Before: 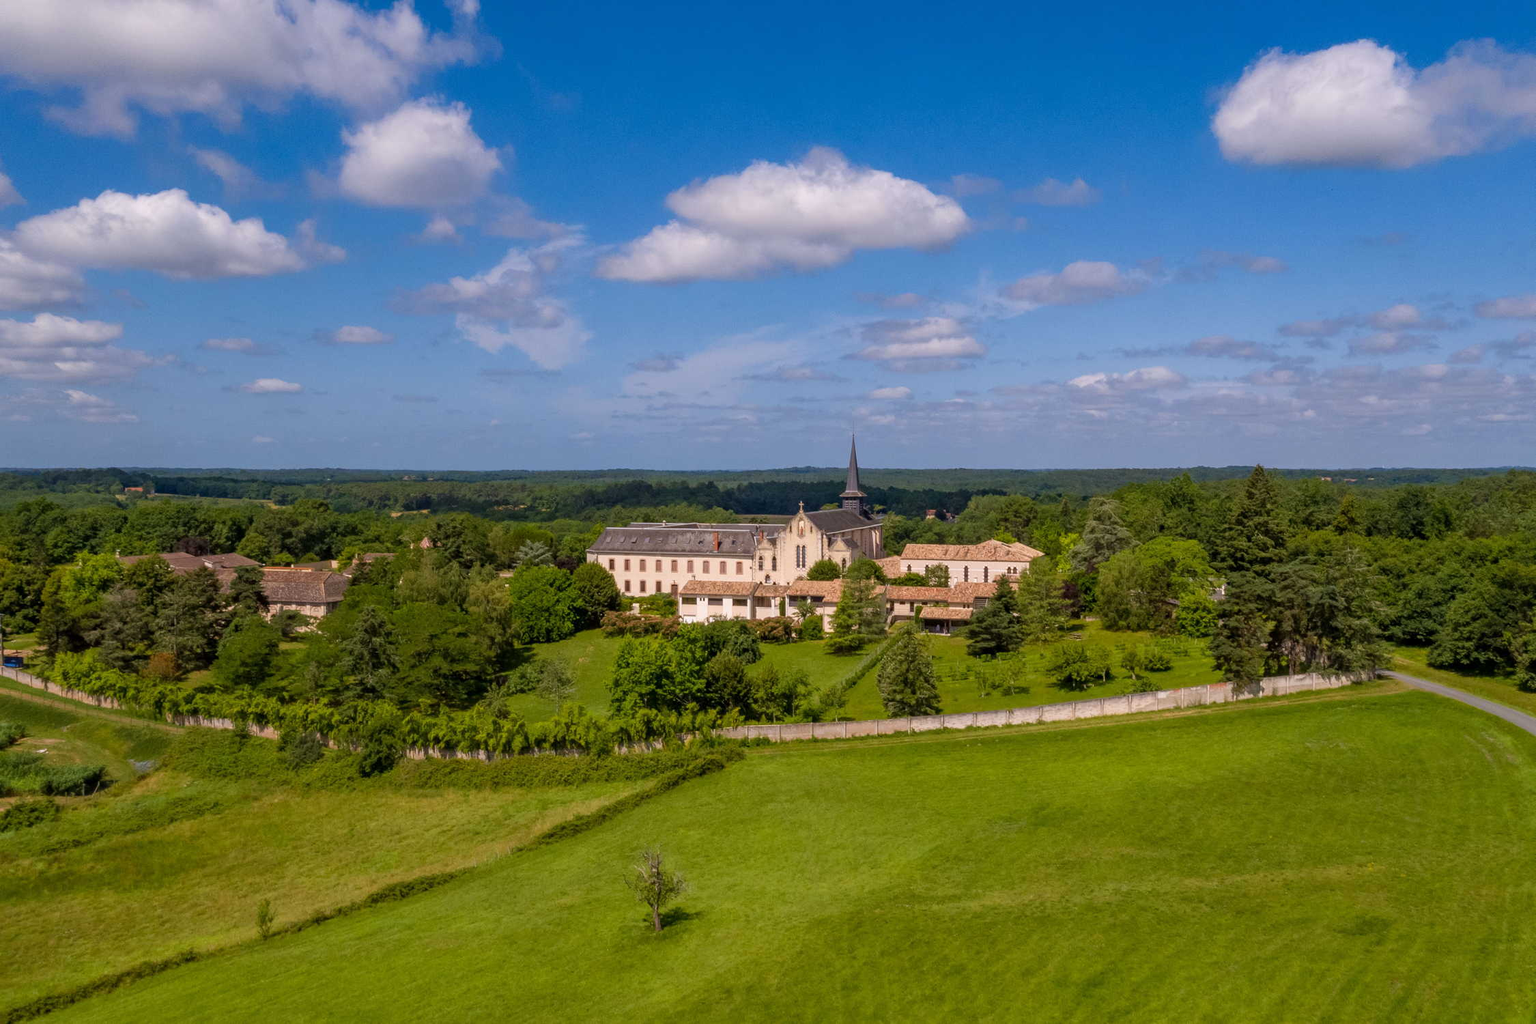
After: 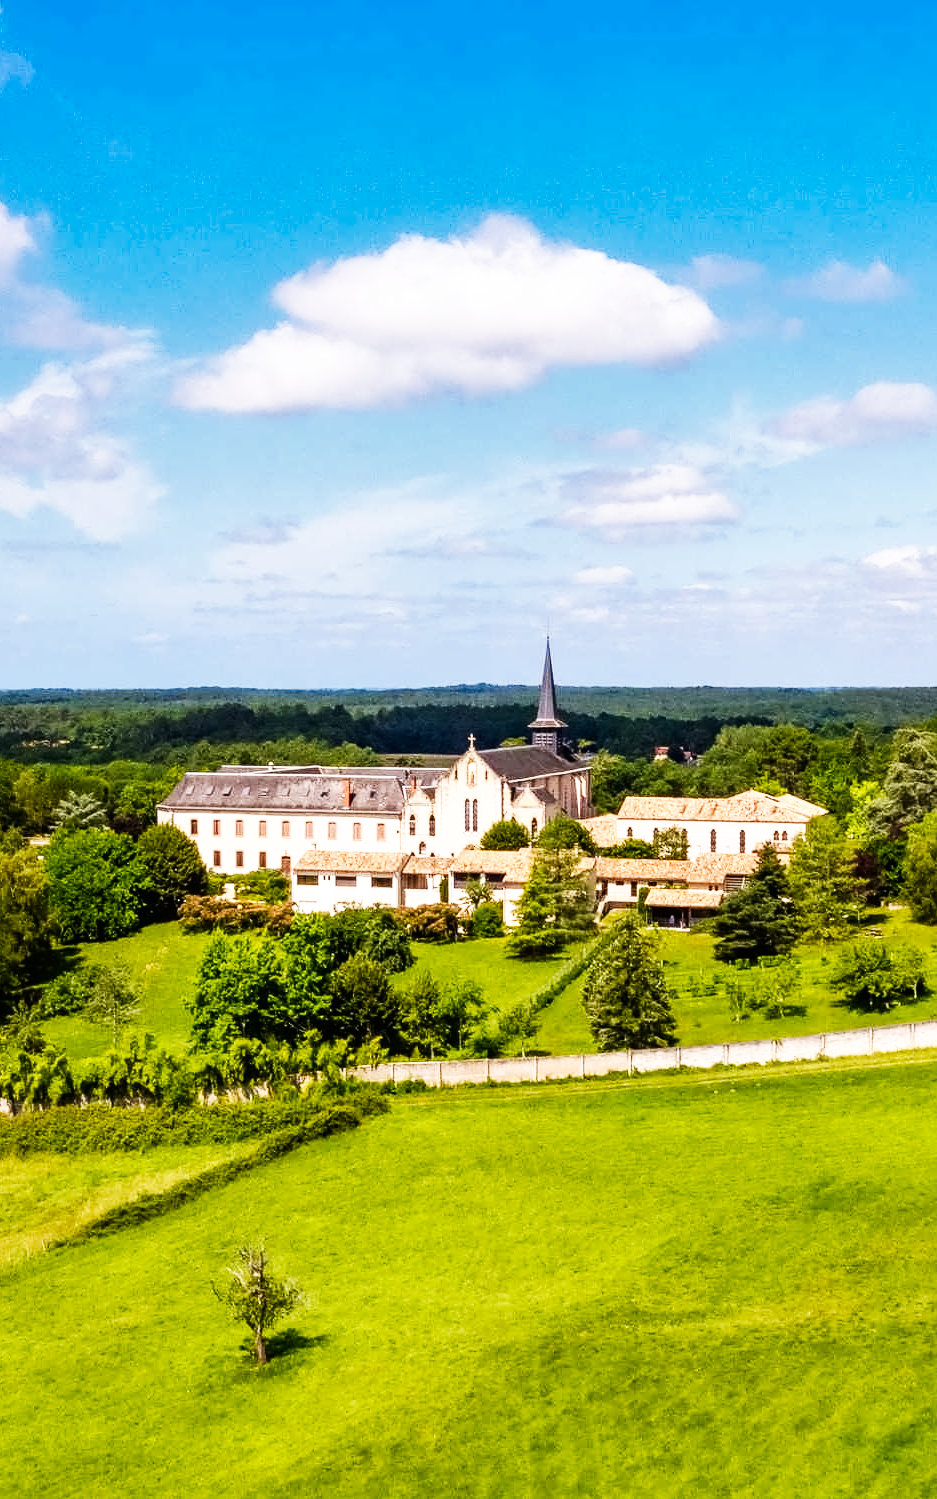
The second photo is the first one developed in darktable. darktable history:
shadows and highlights: shadows -88.03, highlights -35.45, shadows color adjustment 99.15%, highlights color adjustment 0%, soften with gaussian
tone equalizer: -8 EV -0.417 EV, -7 EV -0.389 EV, -6 EV -0.333 EV, -5 EV -0.222 EV, -3 EV 0.222 EV, -2 EV 0.333 EV, -1 EV 0.389 EV, +0 EV 0.417 EV, edges refinement/feathering 500, mask exposure compensation -1.57 EV, preserve details no
contrast equalizer: y [[0.5 ×4, 0.525, 0.667], [0.5 ×6], [0.5 ×6], [0 ×4, 0.042, 0], [0, 0, 0.004, 0.1, 0.191, 0.131]]
base curve: curves: ch0 [(0, 0) (0.007, 0.004) (0.027, 0.03) (0.046, 0.07) (0.207, 0.54) (0.442, 0.872) (0.673, 0.972) (1, 1)], preserve colors none
crop: left 31.229%, right 27.105%
